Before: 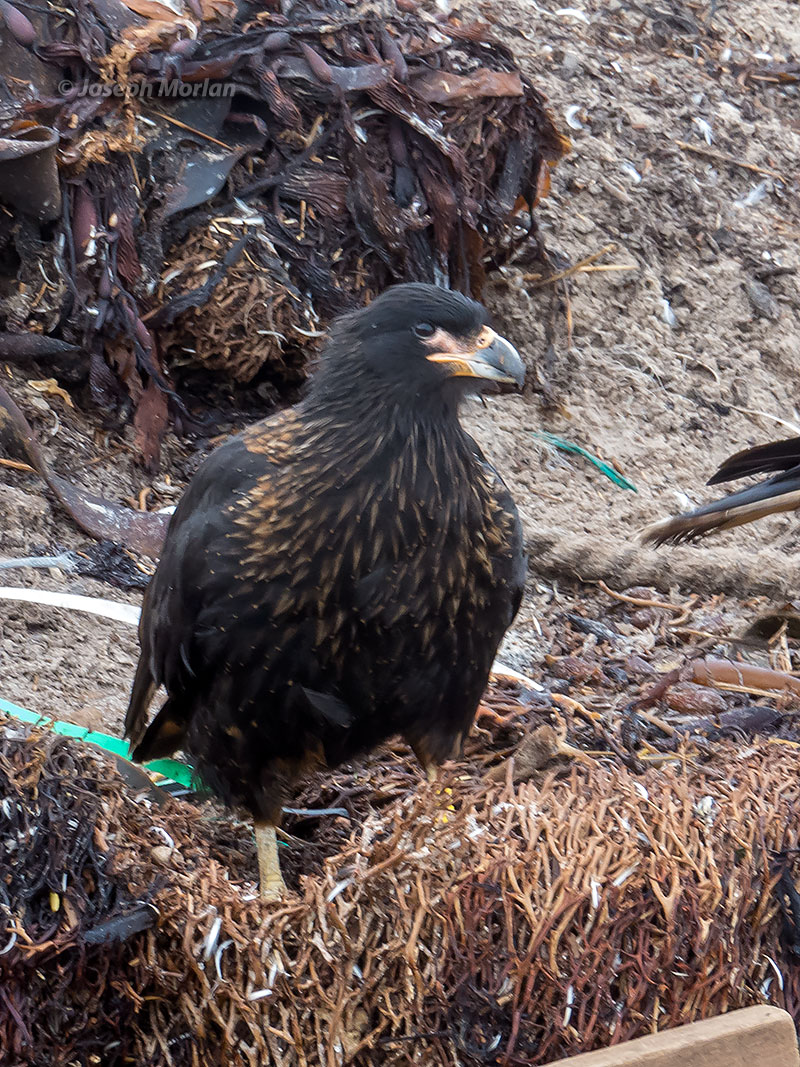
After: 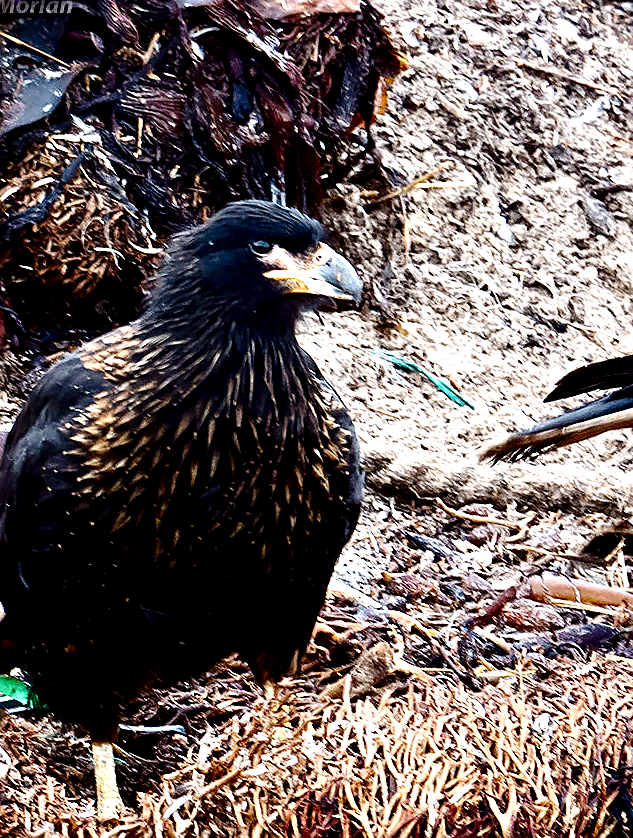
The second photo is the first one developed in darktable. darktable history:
exposure: compensate highlight preservation false
sharpen: on, module defaults
local contrast: highlights 156%, shadows 140%, detail 139%, midtone range 0.258
color balance rgb: perceptual saturation grading › global saturation 20%, perceptual saturation grading › highlights -24.889%, perceptual saturation grading › shadows 50.075%, global vibrance 20%
crop and rotate: left 20.486%, top 7.84%, right 0.327%, bottom 13.544%
tone curve: curves: ch0 [(0, 0) (0.088, 0.042) (0.208, 0.176) (0.257, 0.267) (0.406, 0.483) (0.489, 0.556) (0.667, 0.73) (0.793, 0.851) (0.994, 0.974)]; ch1 [(0, 0) (0.161, 0.092) (0.35, 0.33) (0.392, 0.392) (0.457, 0.467) (0.505, 0.497) (0.537, 0.518) (0.553, 0.53) (0.58, 0.567) (0.739, 0.697) (1, 1)]; ch2 [(0, 0) (0.346, 0.362) (0.448, 0.419) (0.502, 0.499) (0.533, 0.517) (0.556, 0.533) (0.629, 0.619) (0.717, 0.678) (1, 1)], preserve colors none
contrast brightness saturation: contrast 0.292
